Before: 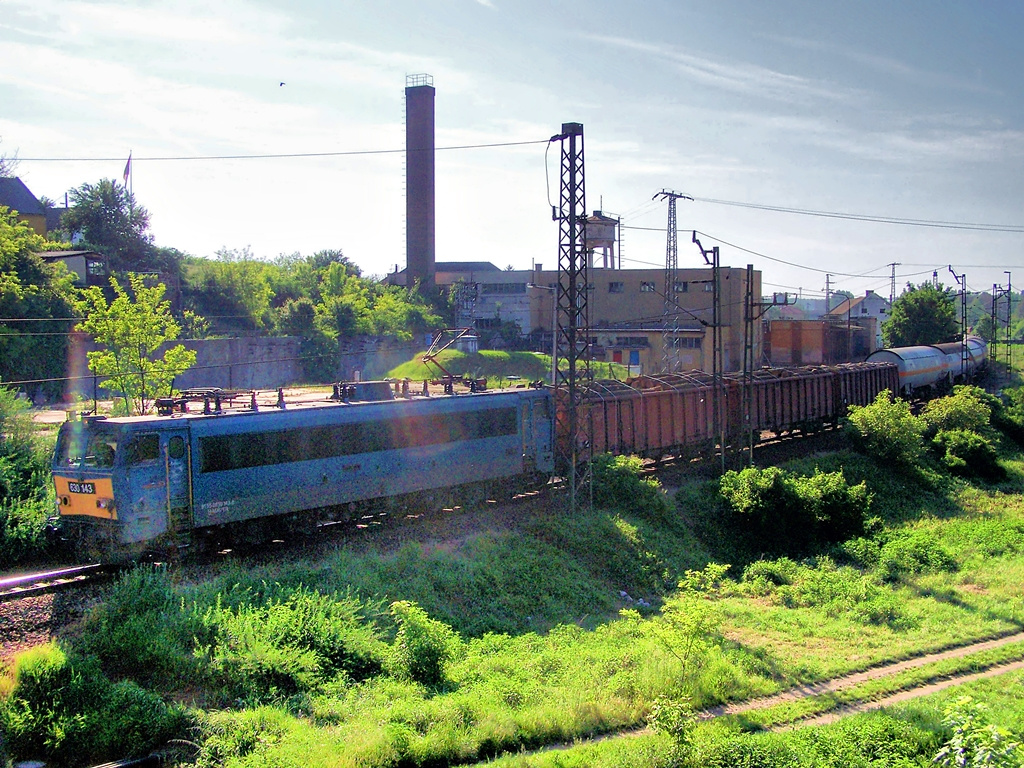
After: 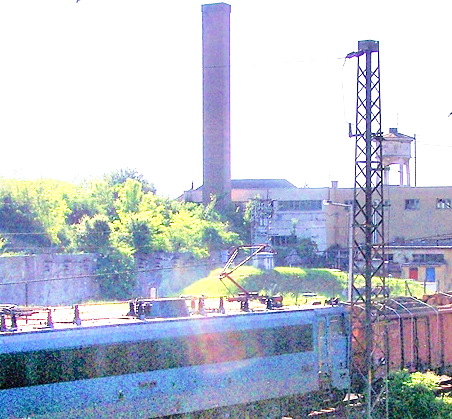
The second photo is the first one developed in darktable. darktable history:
exposure: black level correction 0, exposure 1.497 EV, compensate highlight preservation false
crop: left 19.983%, top 10.865%, right 35.823%, bottom 34.451%
tone curve: curves: ch0 [(0, 0) (0.062, 0.023) (0.168, 0.142) (0.359, 0.419) (0.469, 0.544) (0.634, 0.722) (0.839, 0.909) (0.998, 0.978)]; ch1 [(0, 0) (0.437, 0.408) (0.472, 0.47) (0.502, 0.504) (0.527, 0.546) (0.568, 0.619) (0.608, 0.665) (0.669, 0.748) (0.859, 0.899) (1, 1)]; ch2 [(0, 0) (0.33, 0.301) (0.421, 0.443) (0.473, 0.498) (0.509, 0.5) (0.535, 0.564) (0.575, 0.625) (0.608, 0.667) (1, 1)], preserve colors none
